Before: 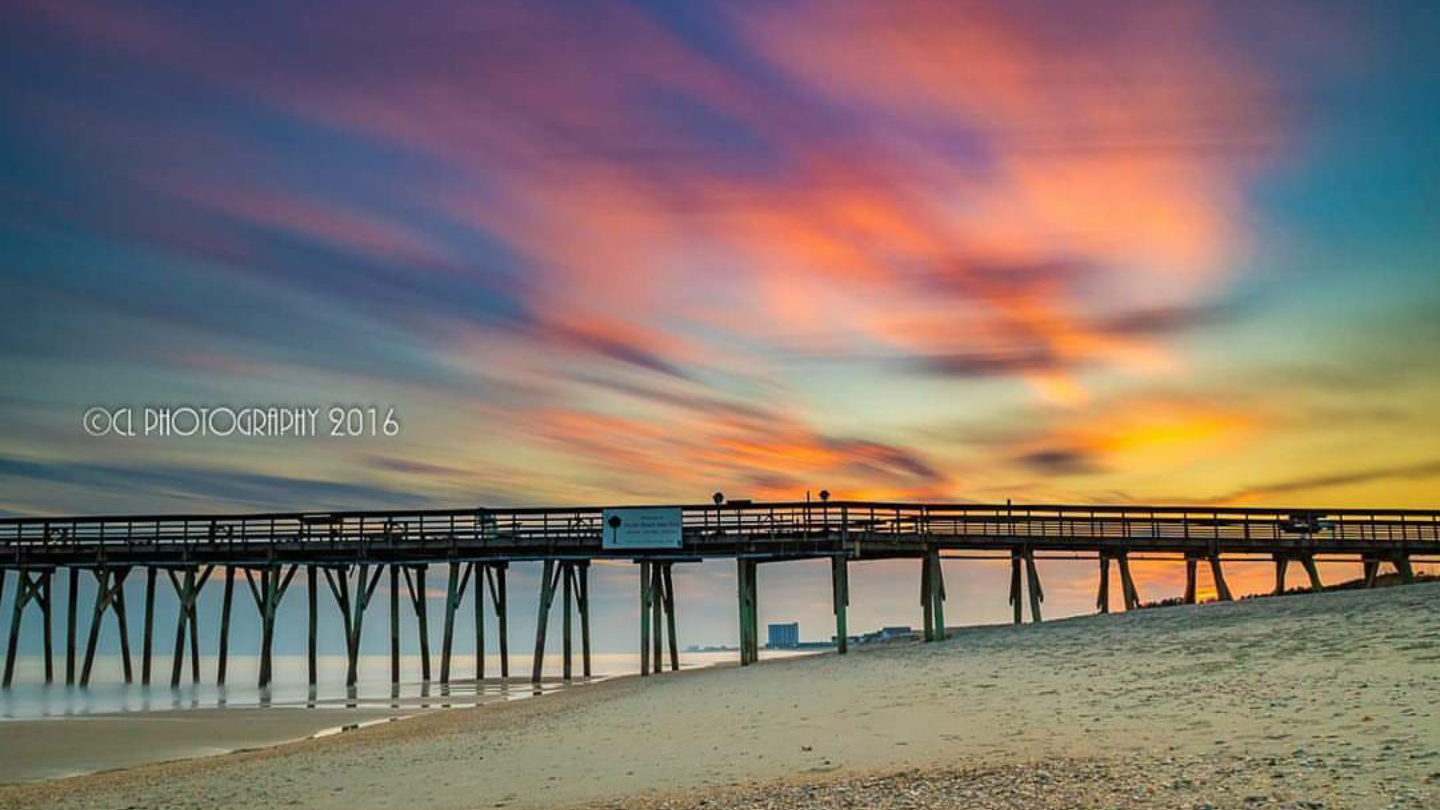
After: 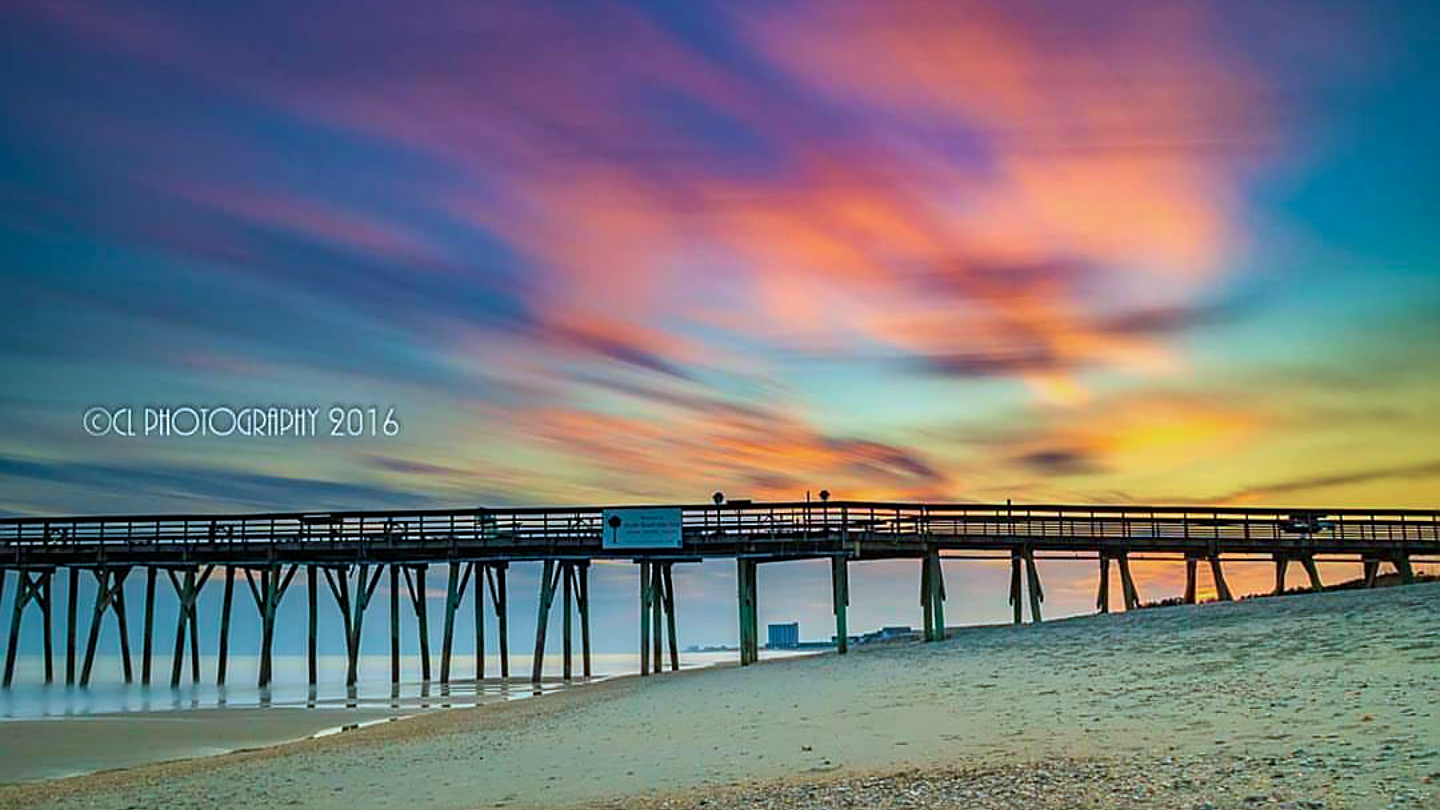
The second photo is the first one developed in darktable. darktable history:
color calibration: illuminant Planckian (black body), x 0.378, y 0.374, temperature 4038.29 K
sharpen: on, module defaults
velvia: on, module defaults
